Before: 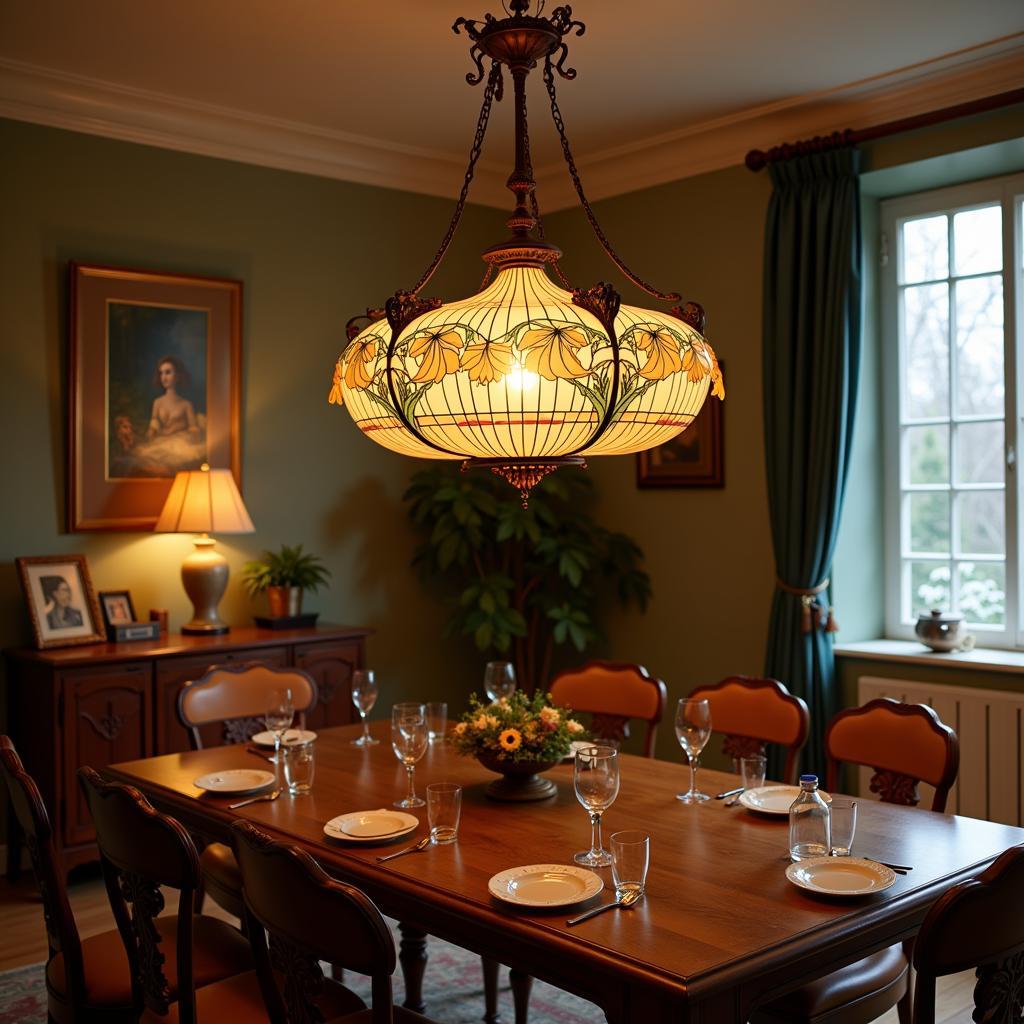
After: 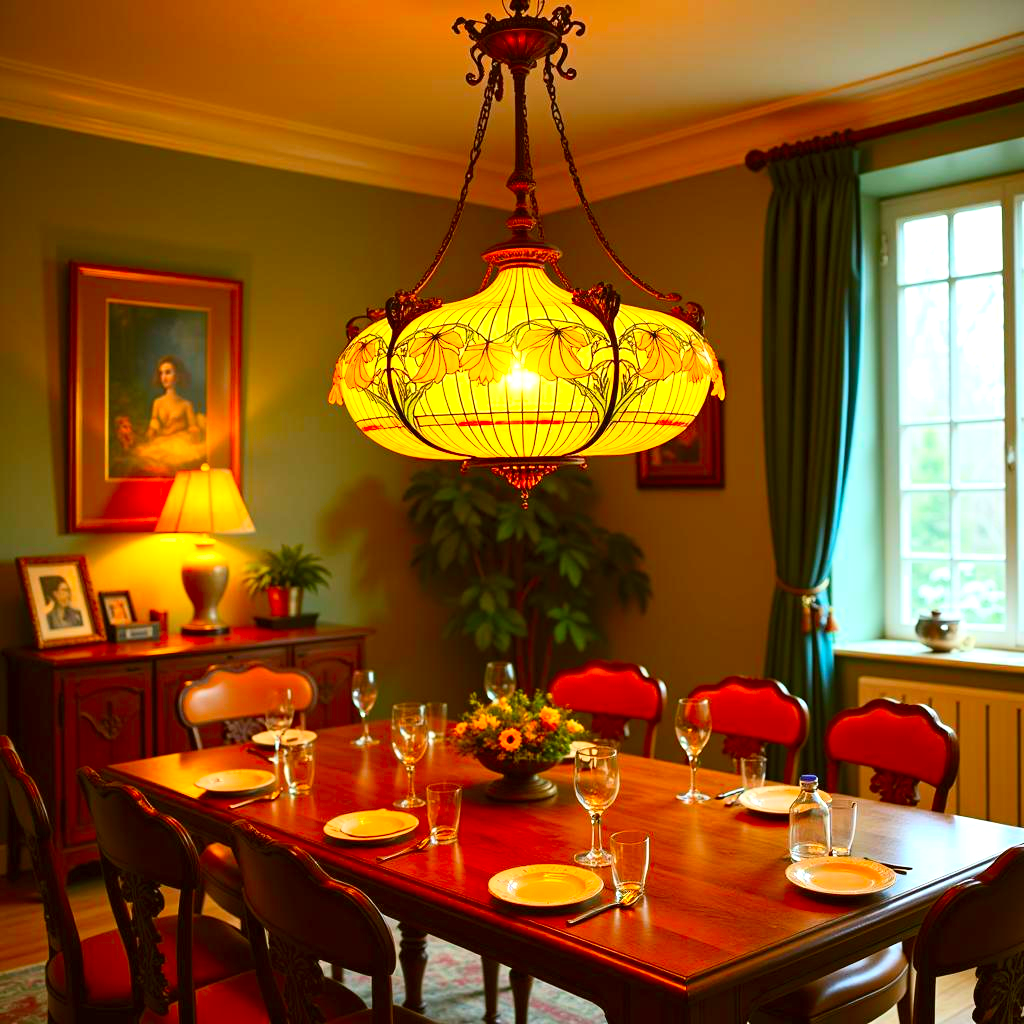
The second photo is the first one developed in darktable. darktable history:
exposure: exposure 0.602 EV, compensate highlight preservation false
contrast brightness saturation: contrast 0.196, brightness 0.19, saturation 0.79
color correction: highlights a* -1.38, highlights b* 10.35, shadows a* 0.589, shadows b* 19.47
